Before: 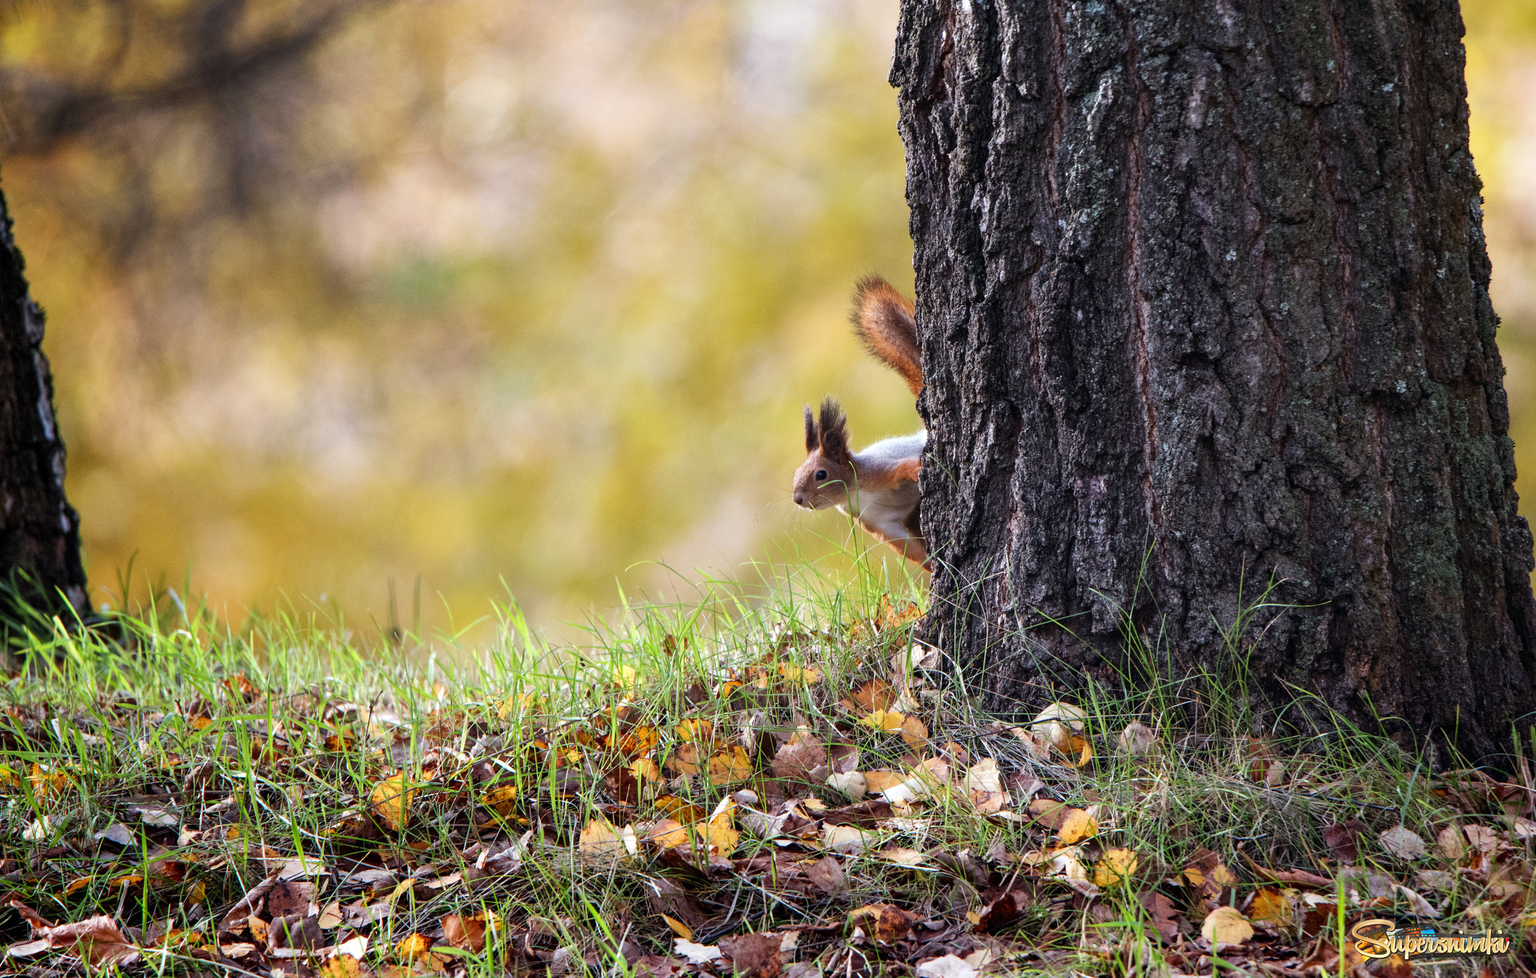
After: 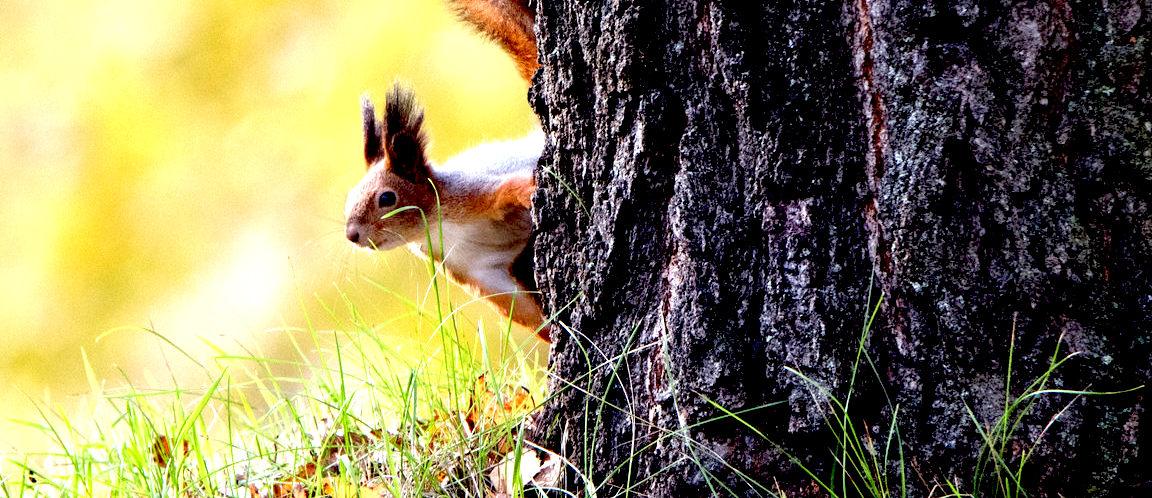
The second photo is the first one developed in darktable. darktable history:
crop: left 36.53%, top 34.936%, right 12.94%, bottom 30.579%
exposure: black level correction 0.037, exposure 0.902 EV, compensate highlight preservation false
